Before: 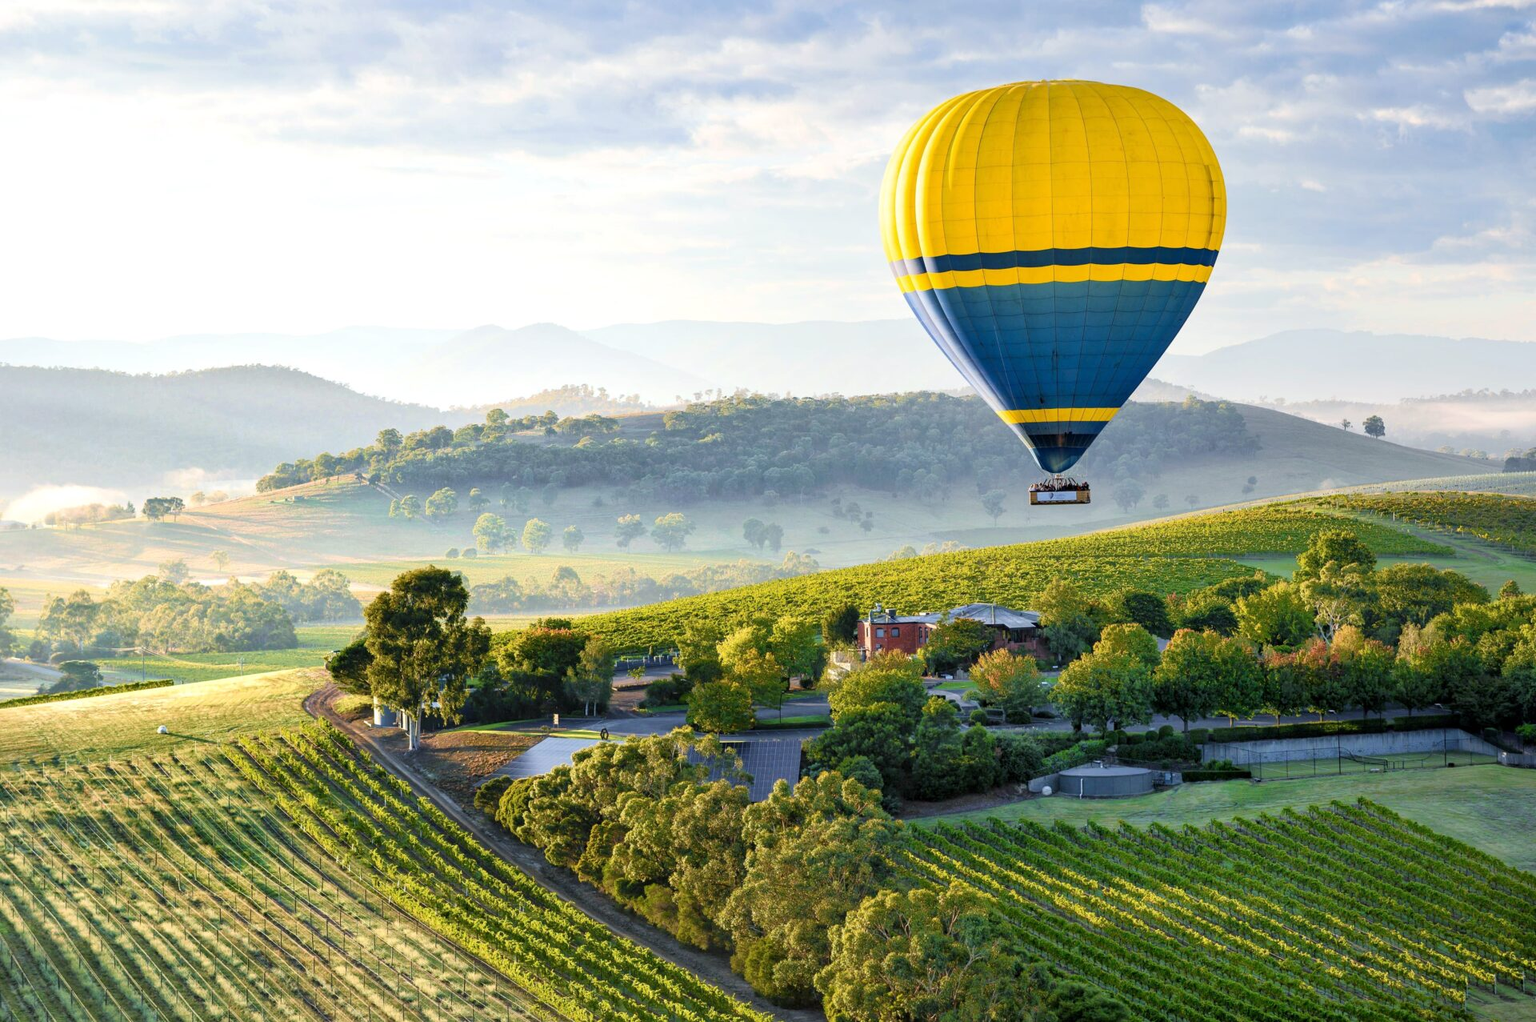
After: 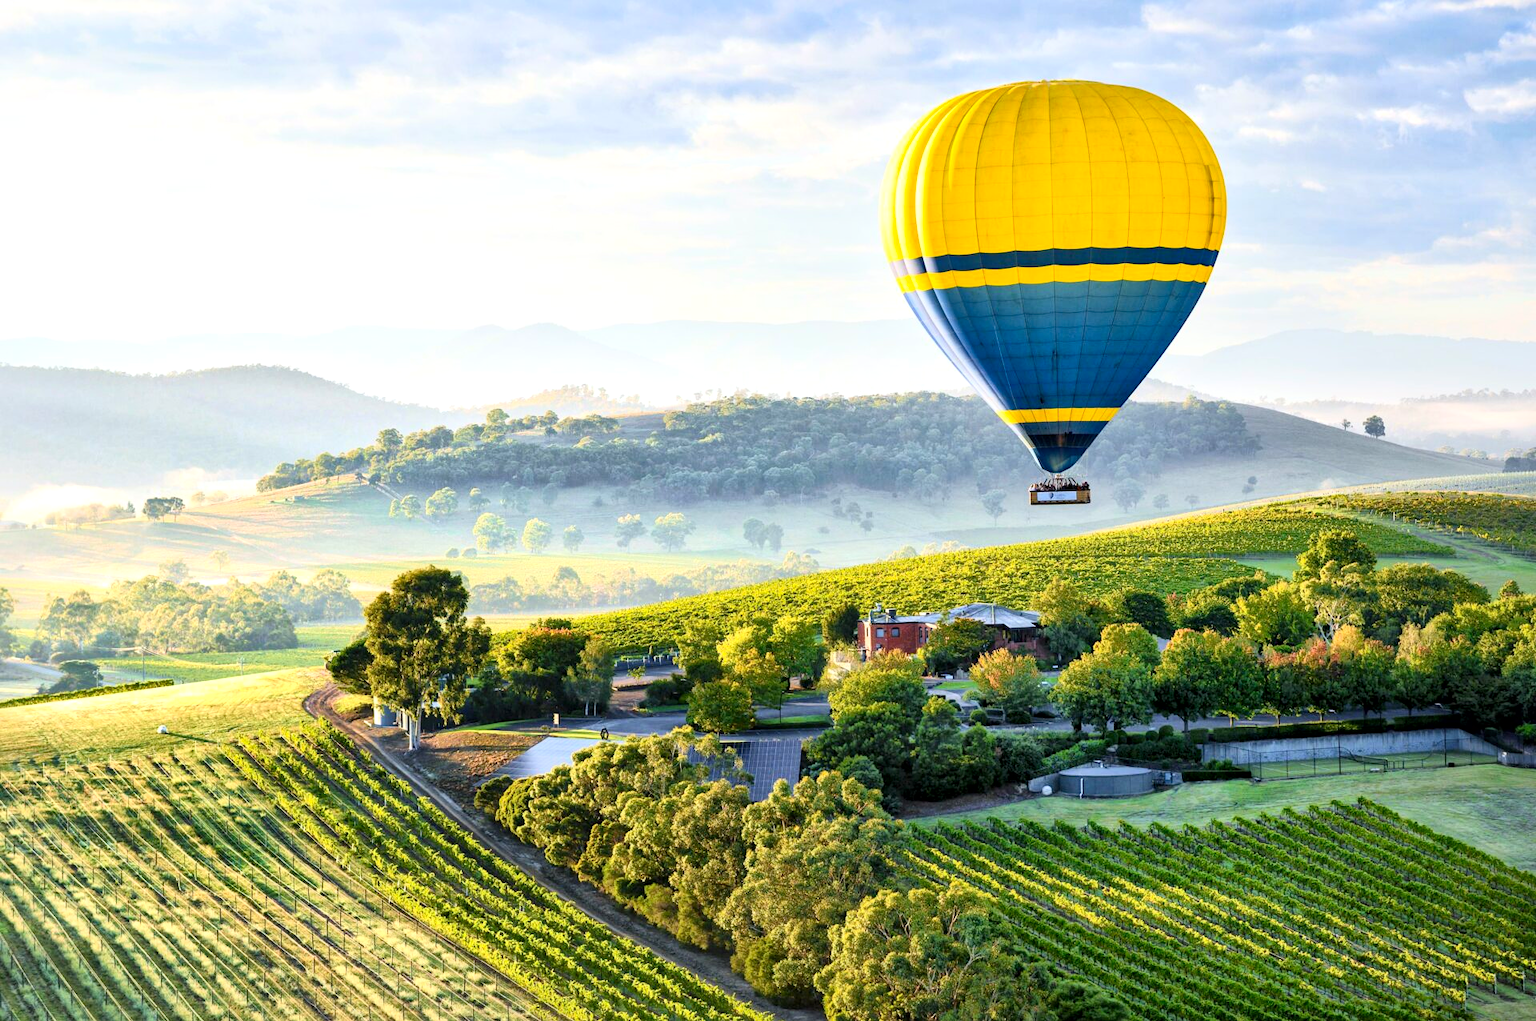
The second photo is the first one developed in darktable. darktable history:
contrast brightness saturation: contrast 0.2, brightness 0.16, saturation 0.22
local contrast: mode bilateral grid, contrast 20, coarseness 50, detail 150%, midtone range 0.2
